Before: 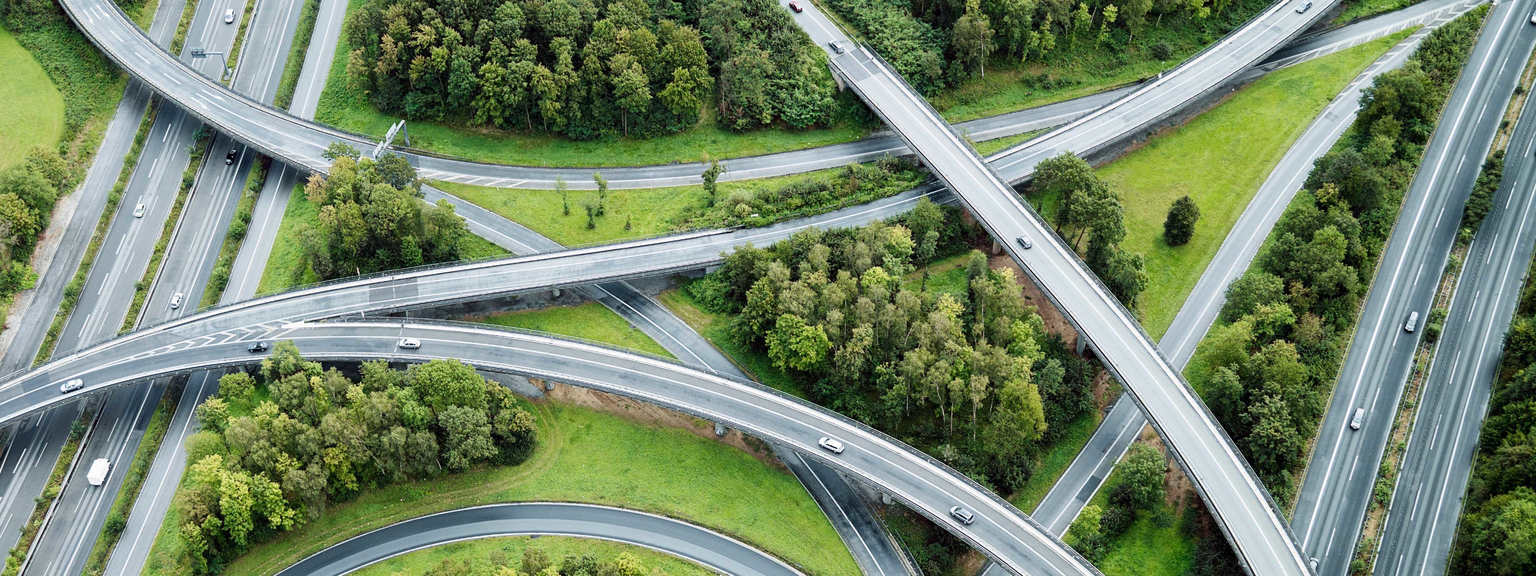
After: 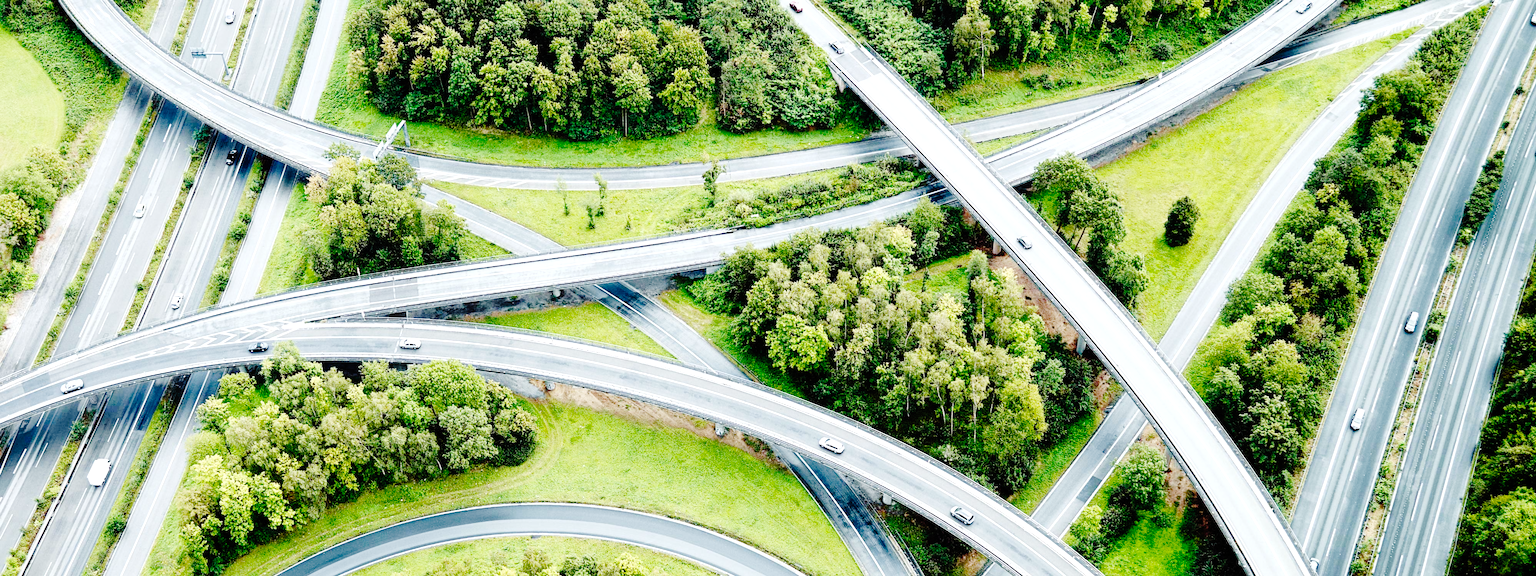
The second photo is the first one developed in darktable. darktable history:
shadows and highlights: shadows 25, highlights -25
exposure: black level correction 0, exposure 0.5 EV, compensate exposure bias true, compensate highlight preservation false
base curve: curves: ch0 [(0, 0) (0.036, 0.01) (0.123, 0.254) (0.258, 0.504) (0.507, 0.748) (1, 1)], preserve colors none
